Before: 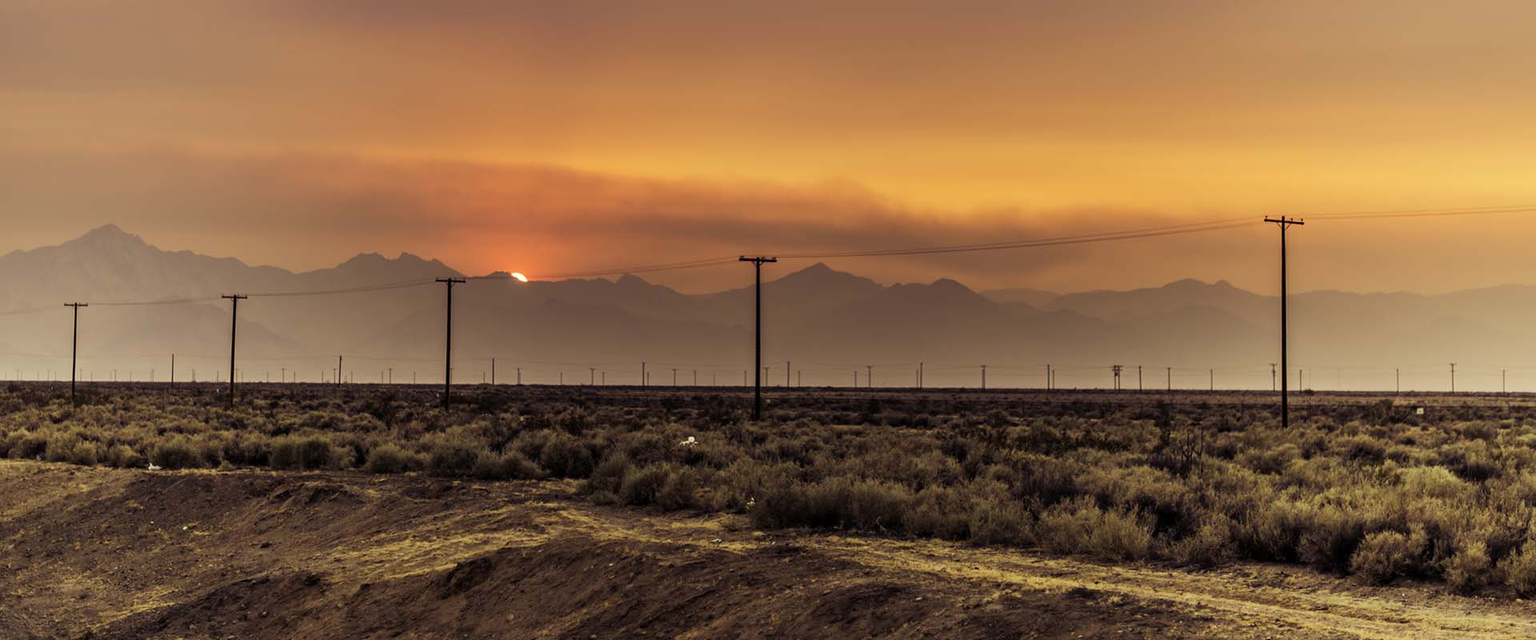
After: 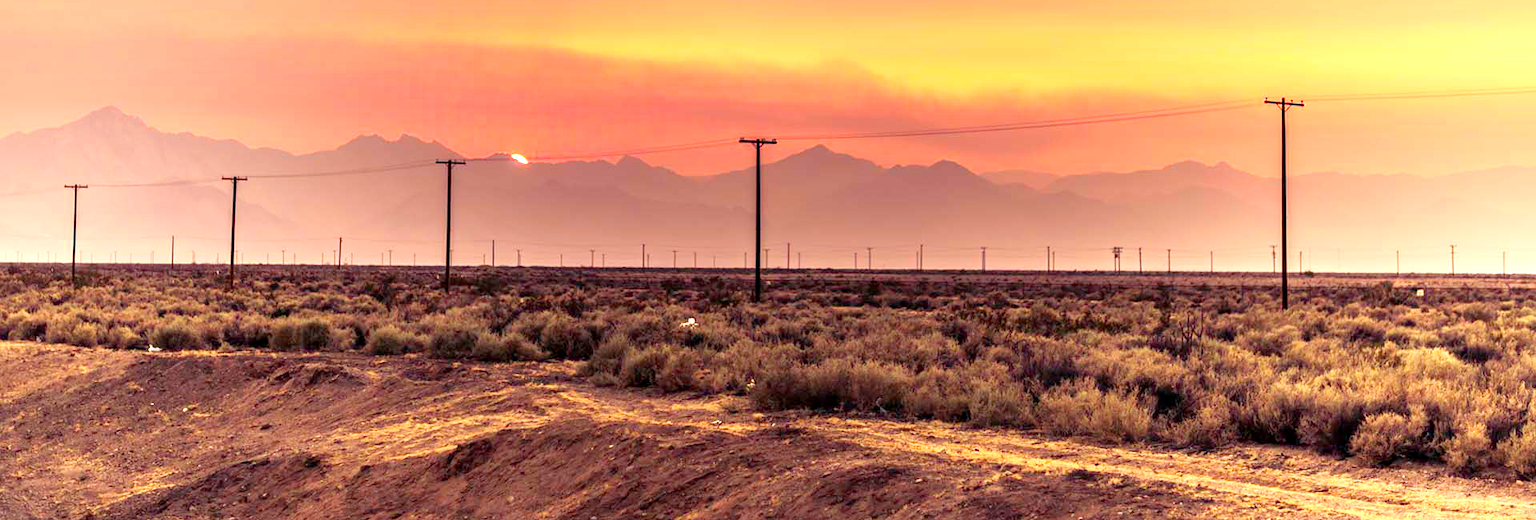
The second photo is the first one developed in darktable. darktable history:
white balance: red 0.983, blue 1.036
exposure: exposure 0.921 EV, compensate highlight preservation false
crop and rotate: top 18.507%
